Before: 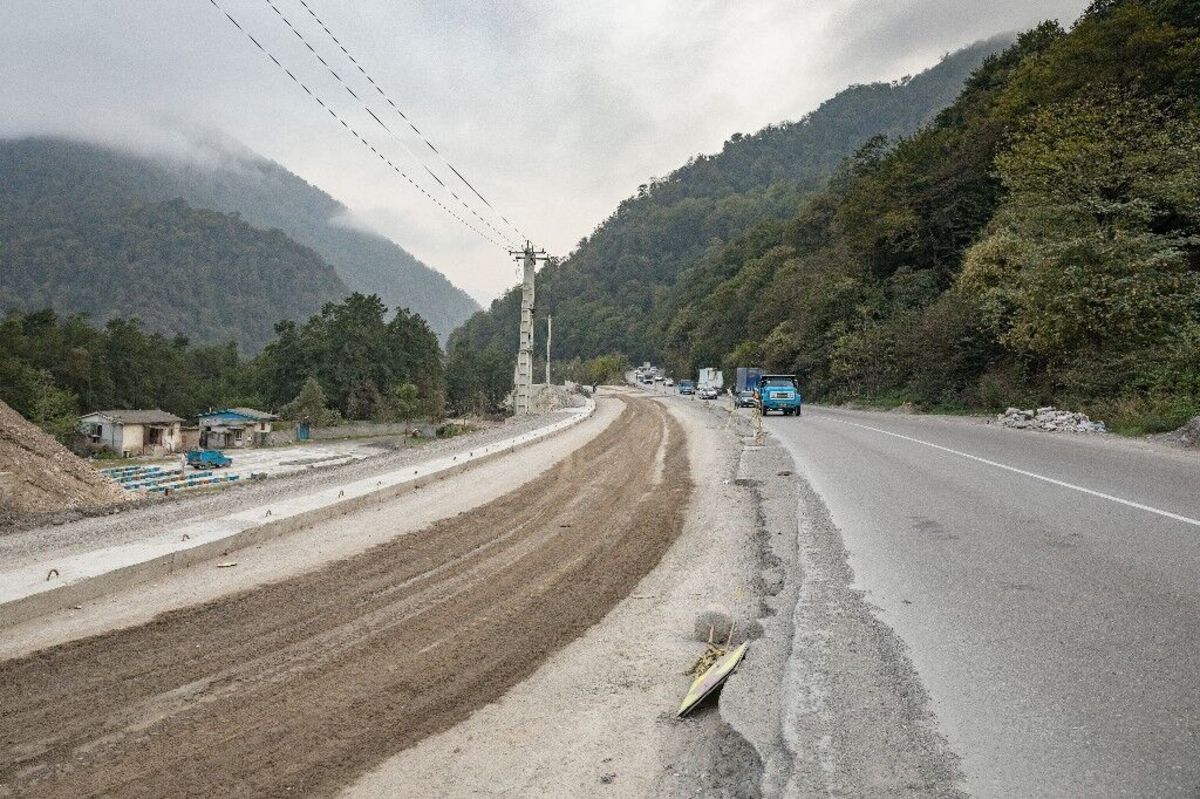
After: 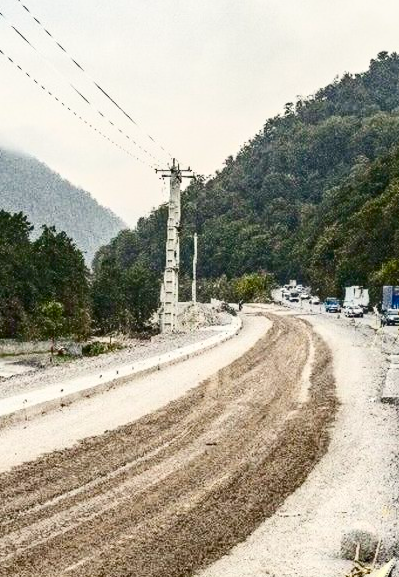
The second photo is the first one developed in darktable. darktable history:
crop and rotate: left 29.526%, top 10.277%, right 37.188%, bottom 17.406%
color balance rgb: perceptual saturation grading › global saturation 20%, perceptual saturation grading › highlights -50.155%, perceptual saturation grading › shadows 30.223%
contrast brightness saturation: contrast 0.412, brightness 0.055, saturation 0.259
local contrast: on, module defaults
color correction: highlights b* 3.03
